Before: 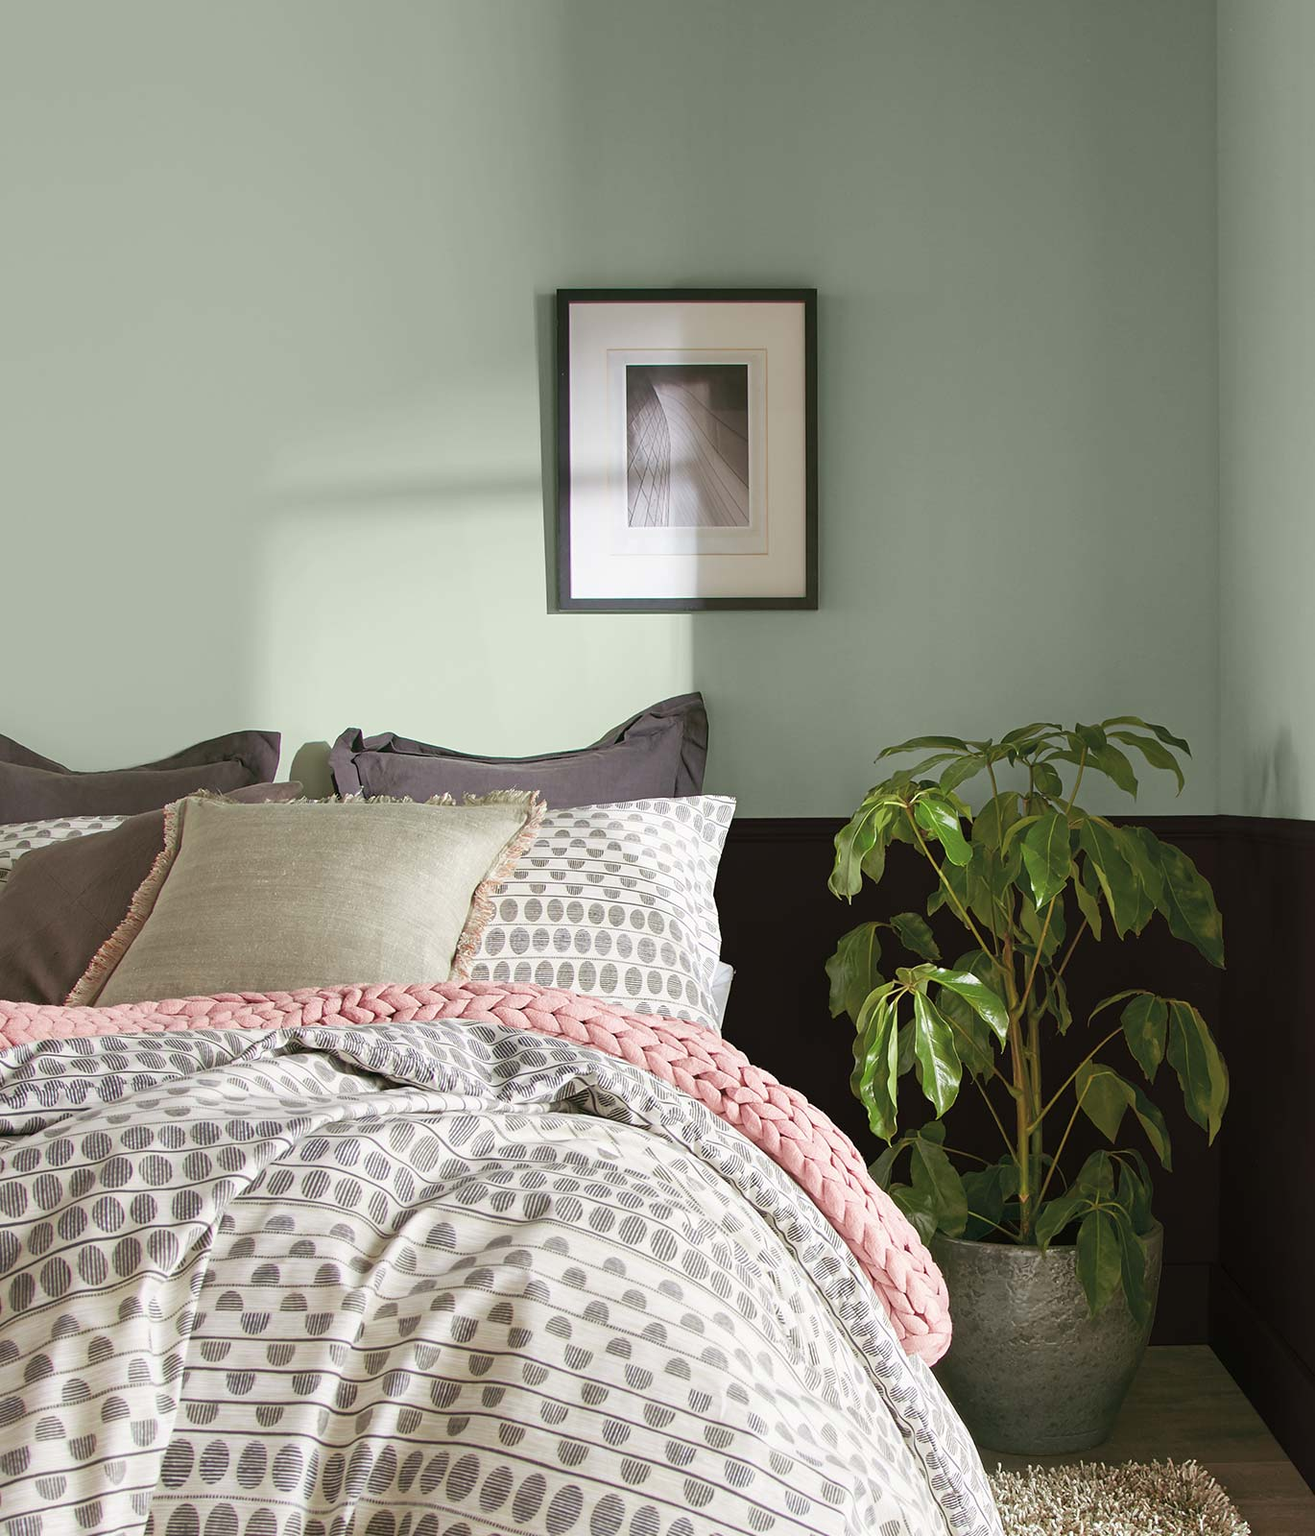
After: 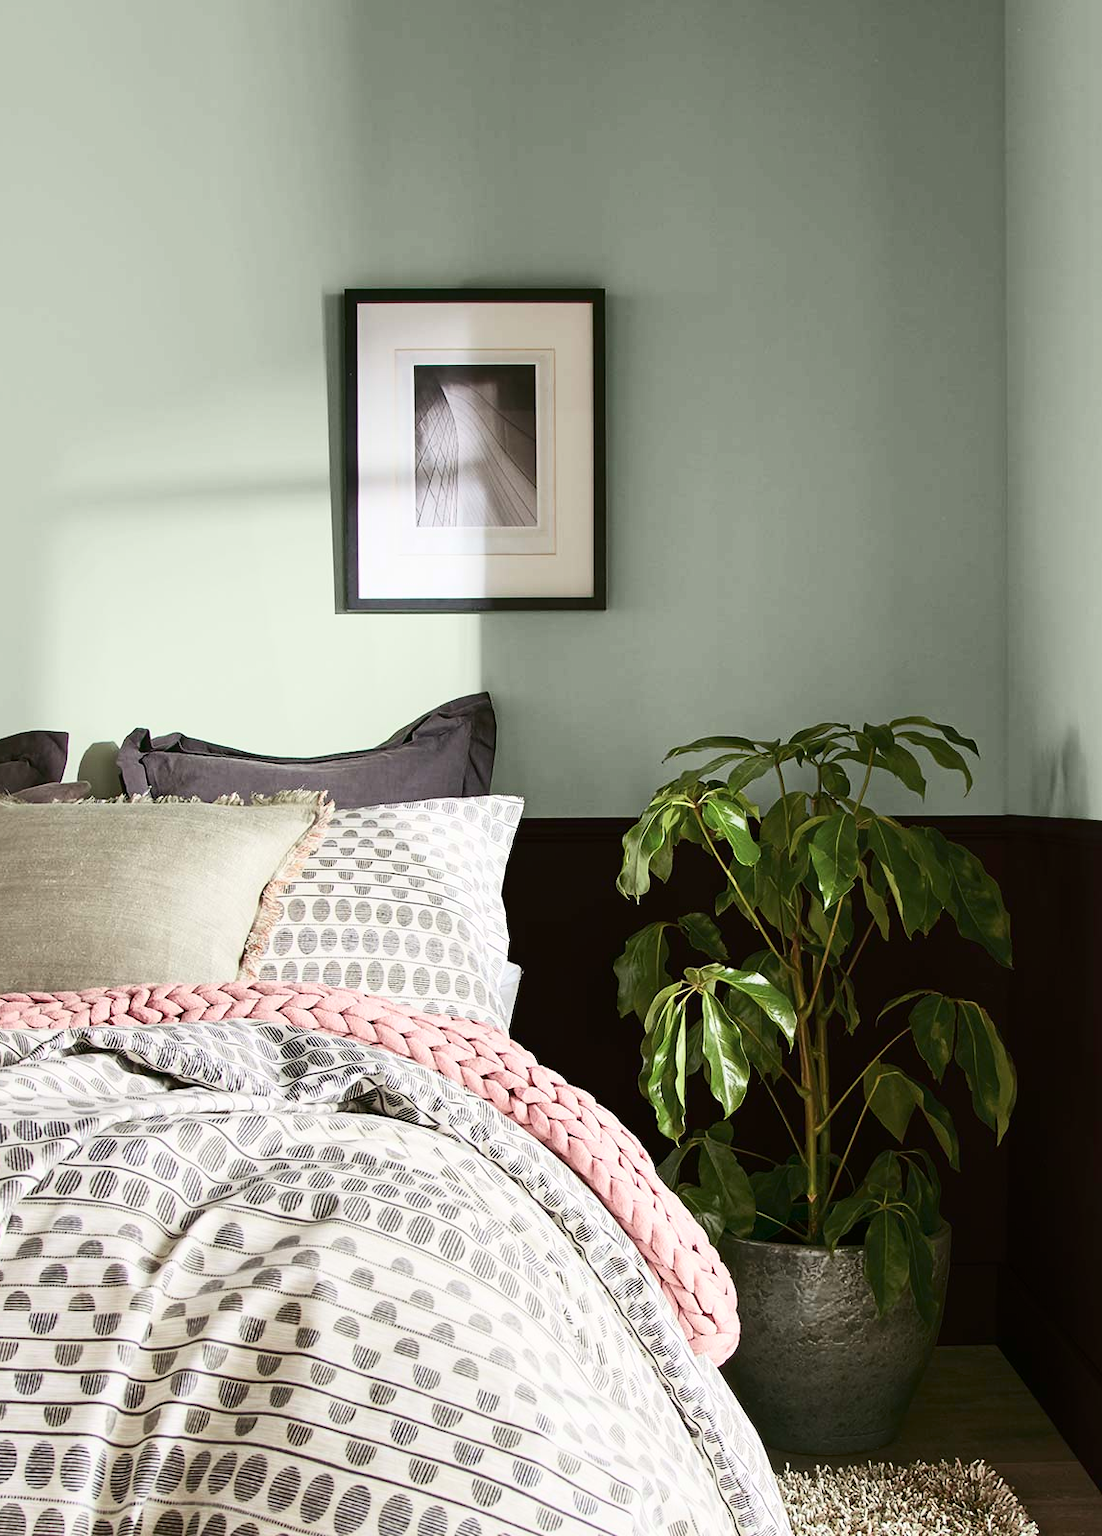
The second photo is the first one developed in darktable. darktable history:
crop: left 16.145%
contrast brightness saturation: contrast 0.28
